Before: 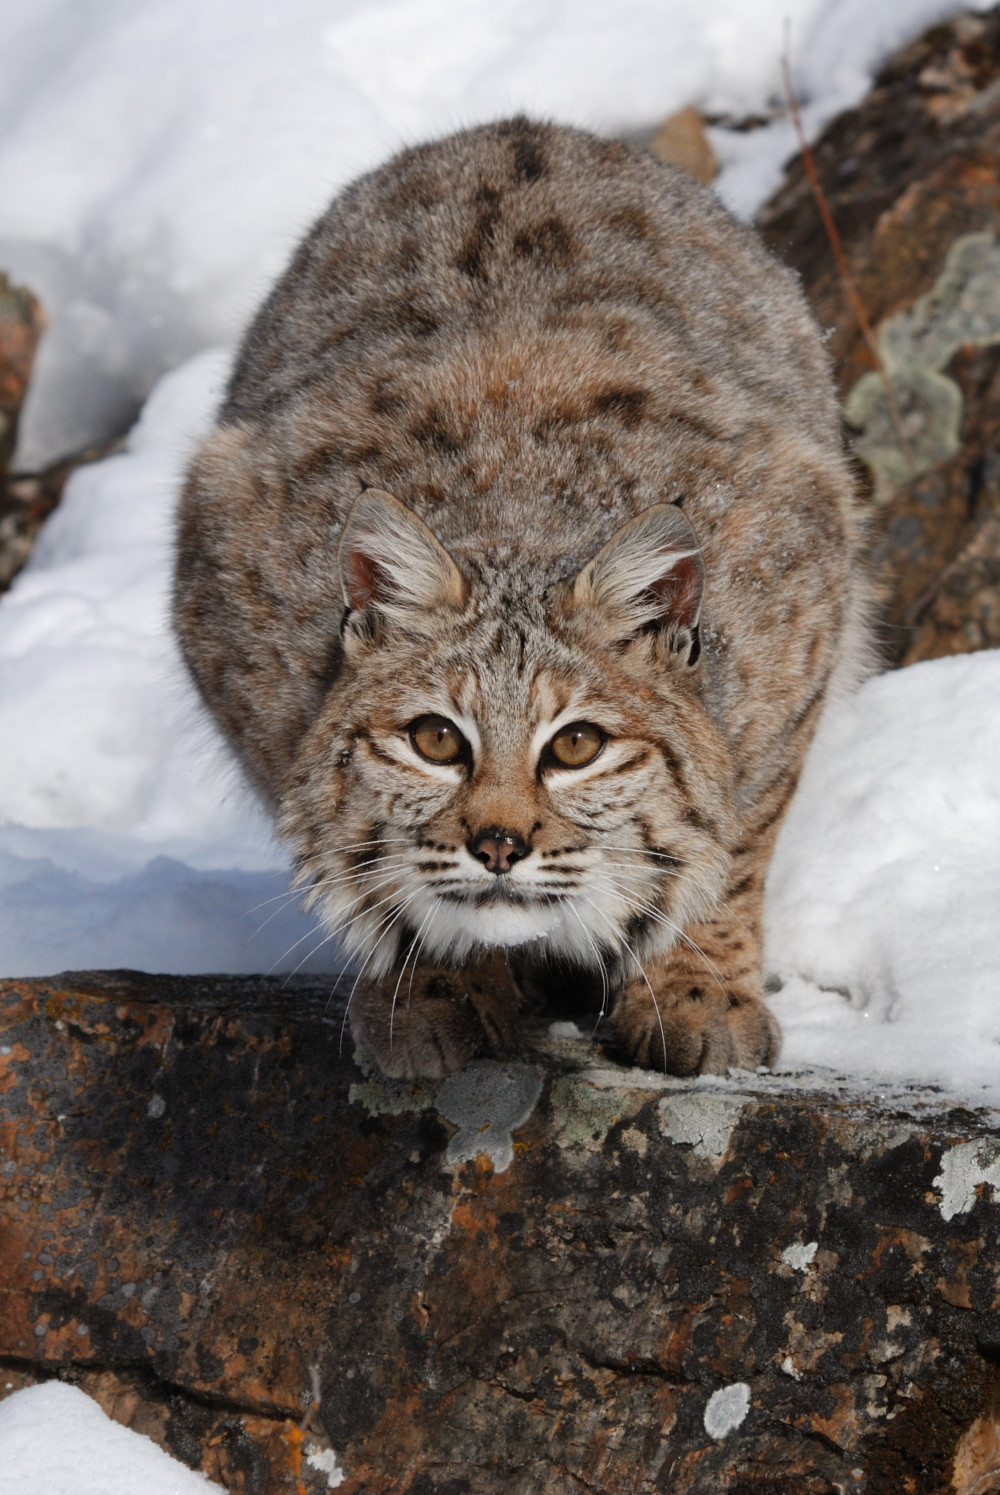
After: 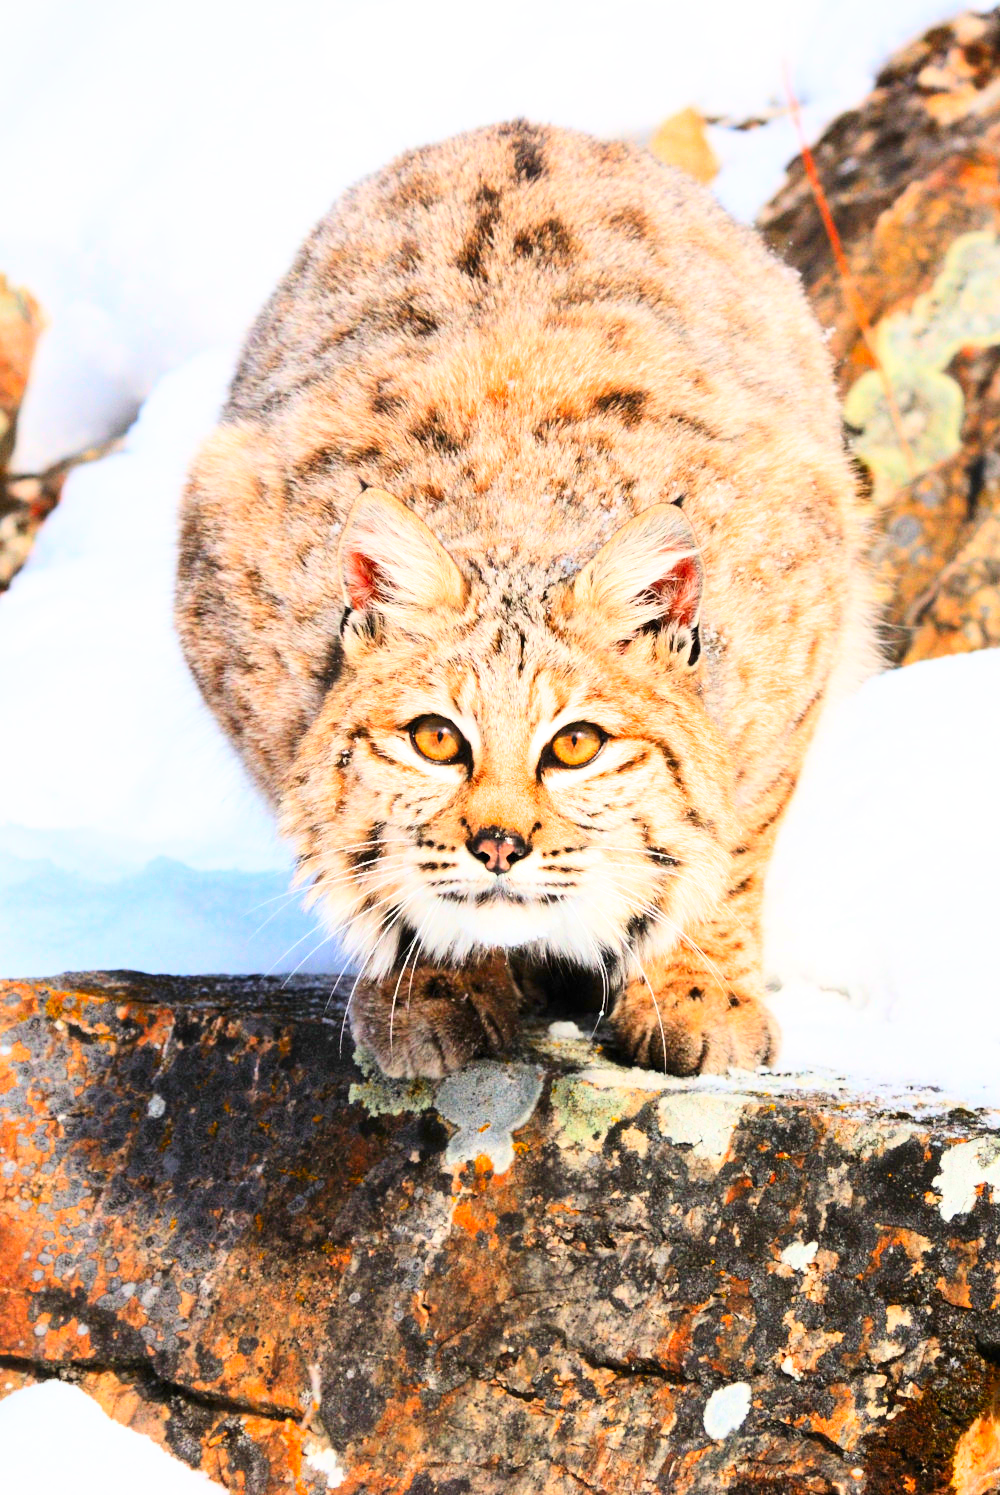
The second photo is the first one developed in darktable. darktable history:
filmic rgb: black relative exposure -7.65 EV, white relative exposure 4.56 EV, hardness 3.61, color science v6 (2022)
exposure: black level correction 0, exposure 2.088 EV, compensate exposure bias true, compensate highlight preservation false
contrast brightness saturation: contrast 0.26, brightness 0.02, saturation 0.87
